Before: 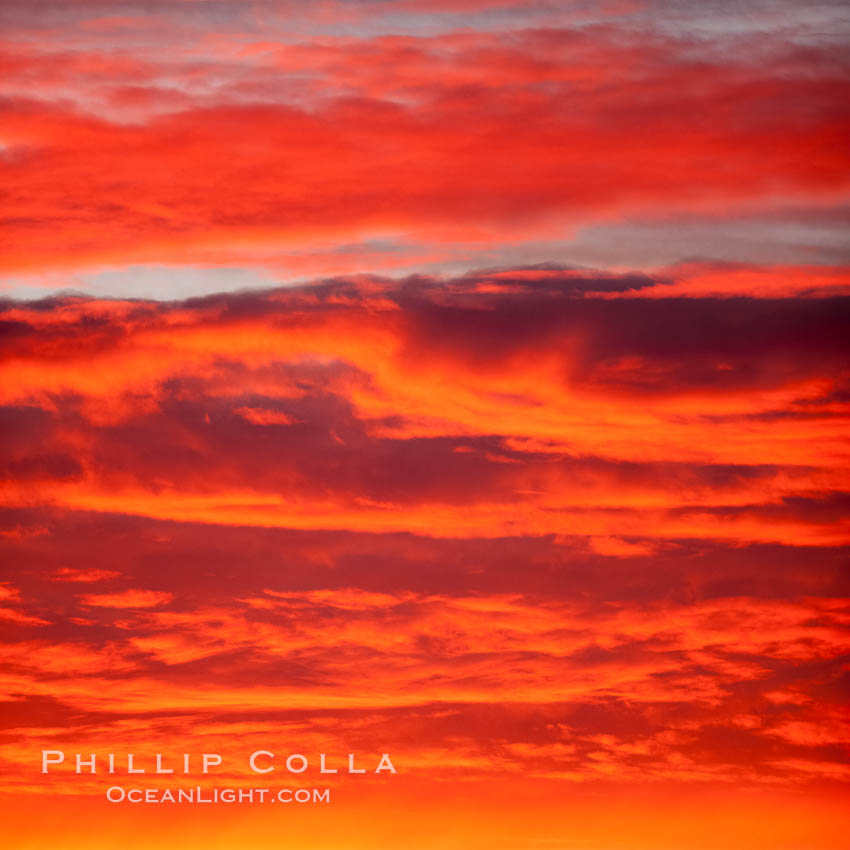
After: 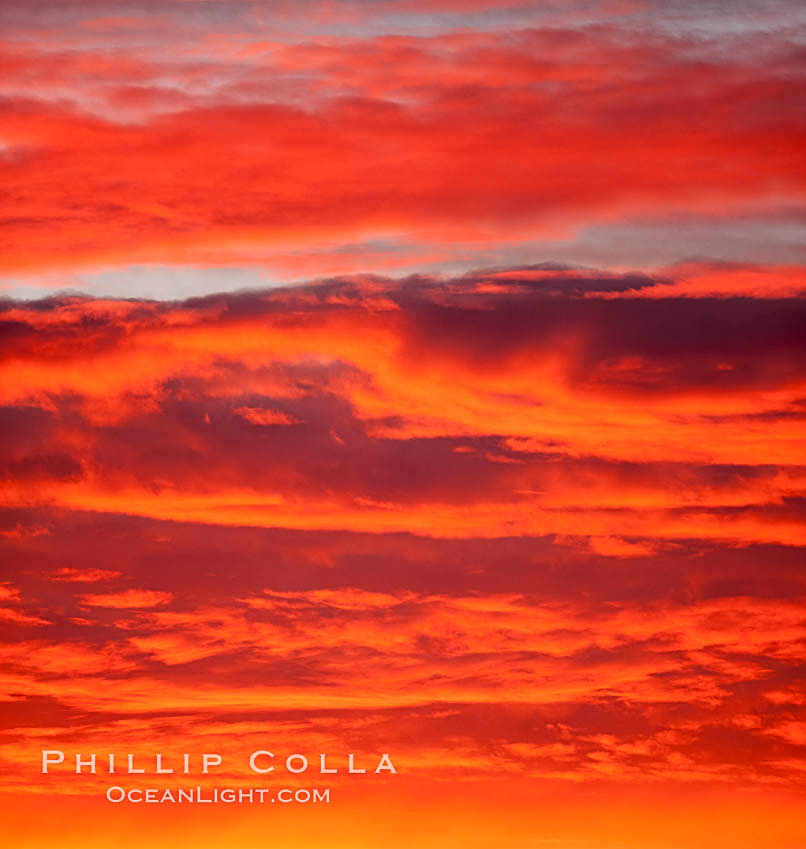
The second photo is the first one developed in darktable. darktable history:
sharpen: on, module defaults
crop and rotate: right 5.167%
